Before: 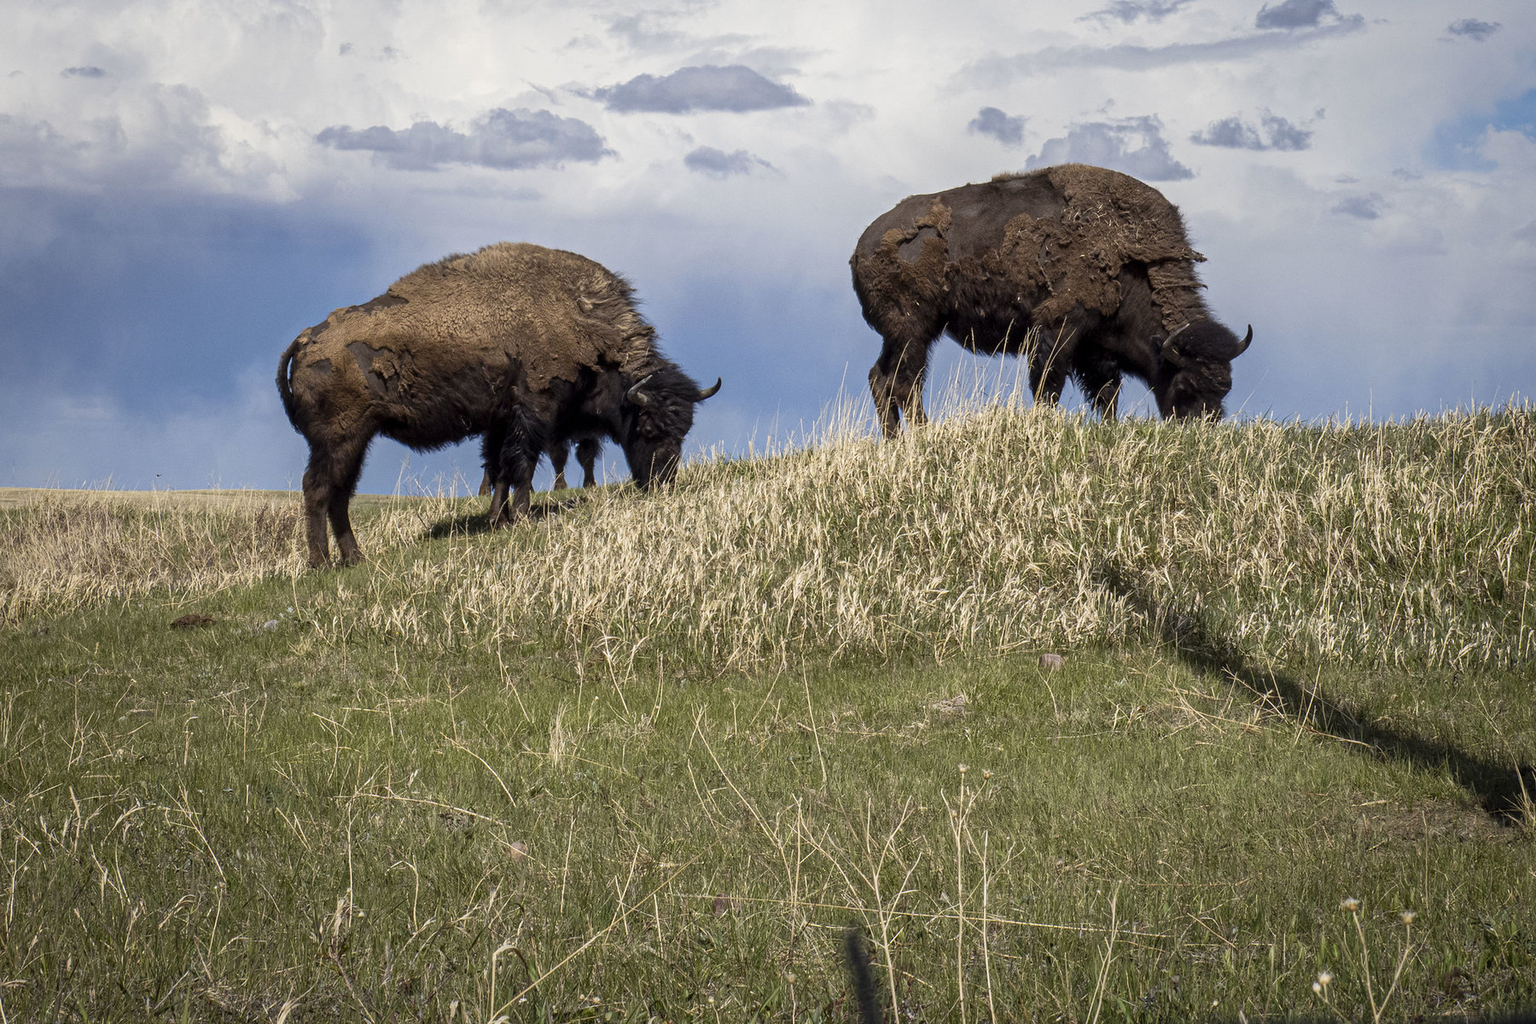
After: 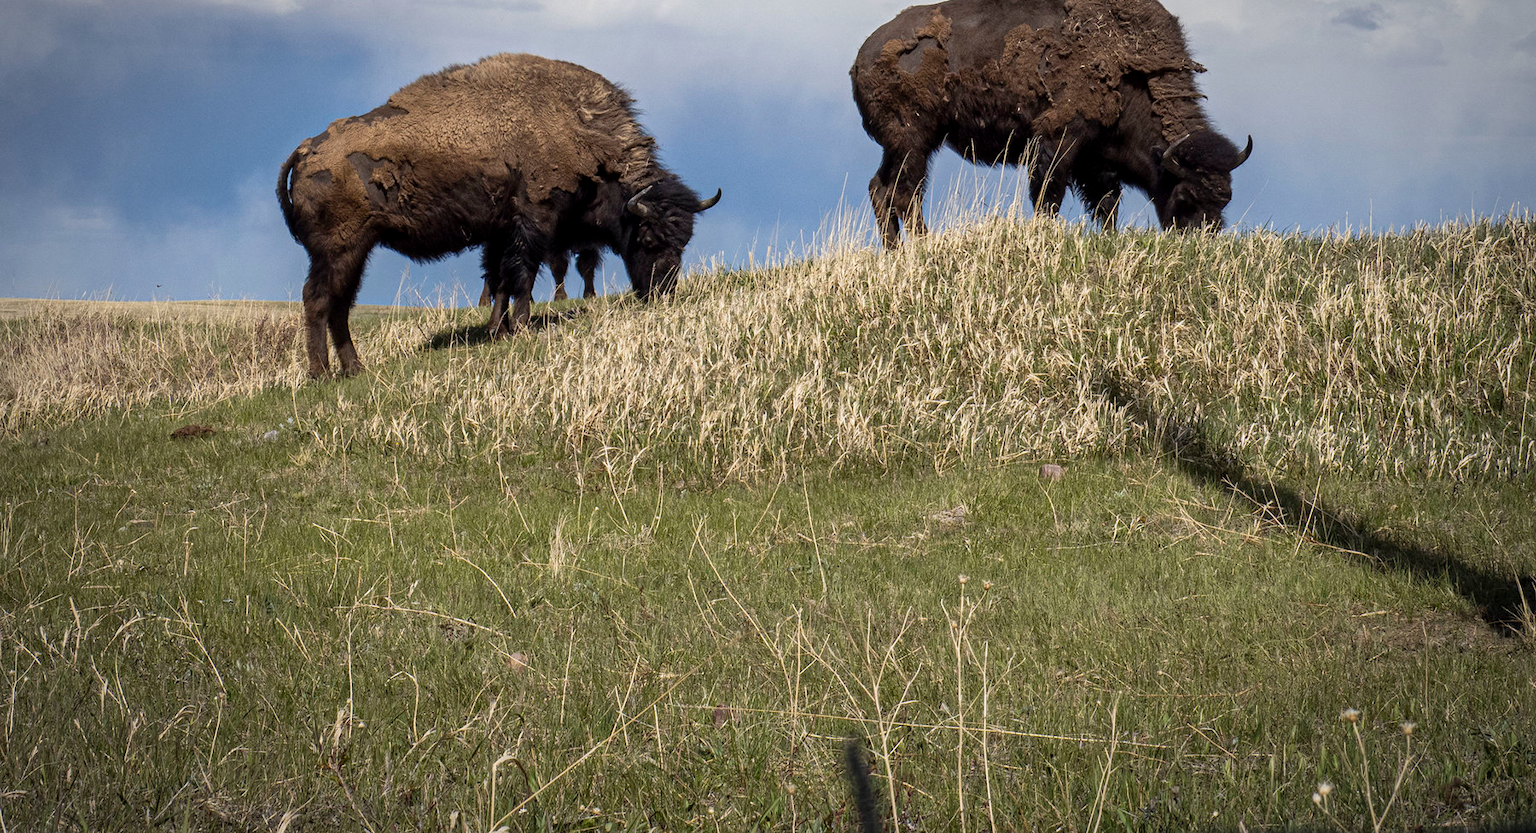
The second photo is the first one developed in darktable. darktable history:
crop and rotate: top 18.507%
vignetting: fall-off radius 100%, width/height ratio 1.337
